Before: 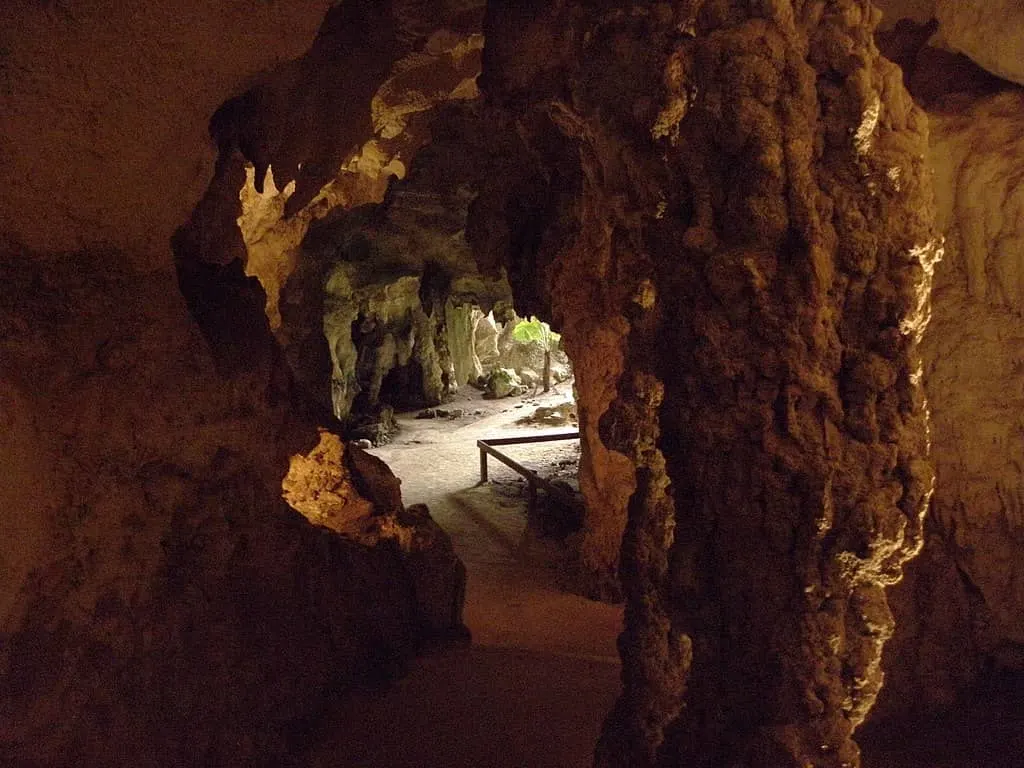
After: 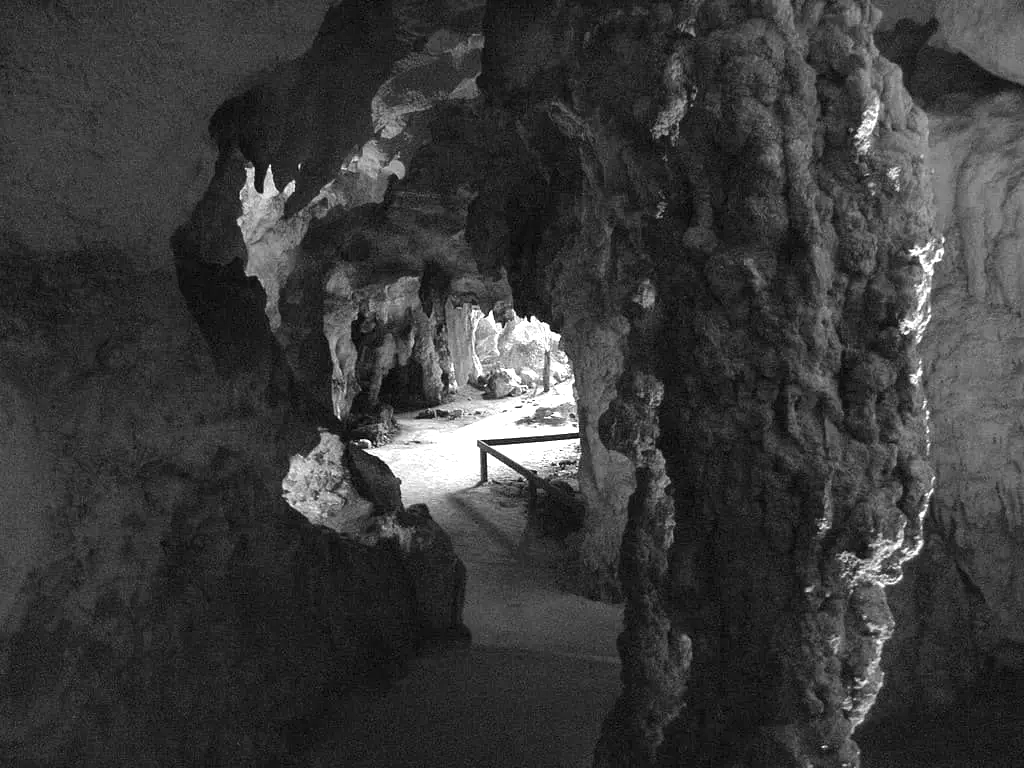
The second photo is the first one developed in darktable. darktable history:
monochrome: on, module defaults
exposure: black level correction 0, exposure 0.9 EV, compensate exposure bias true, compensate highlight preservation false
